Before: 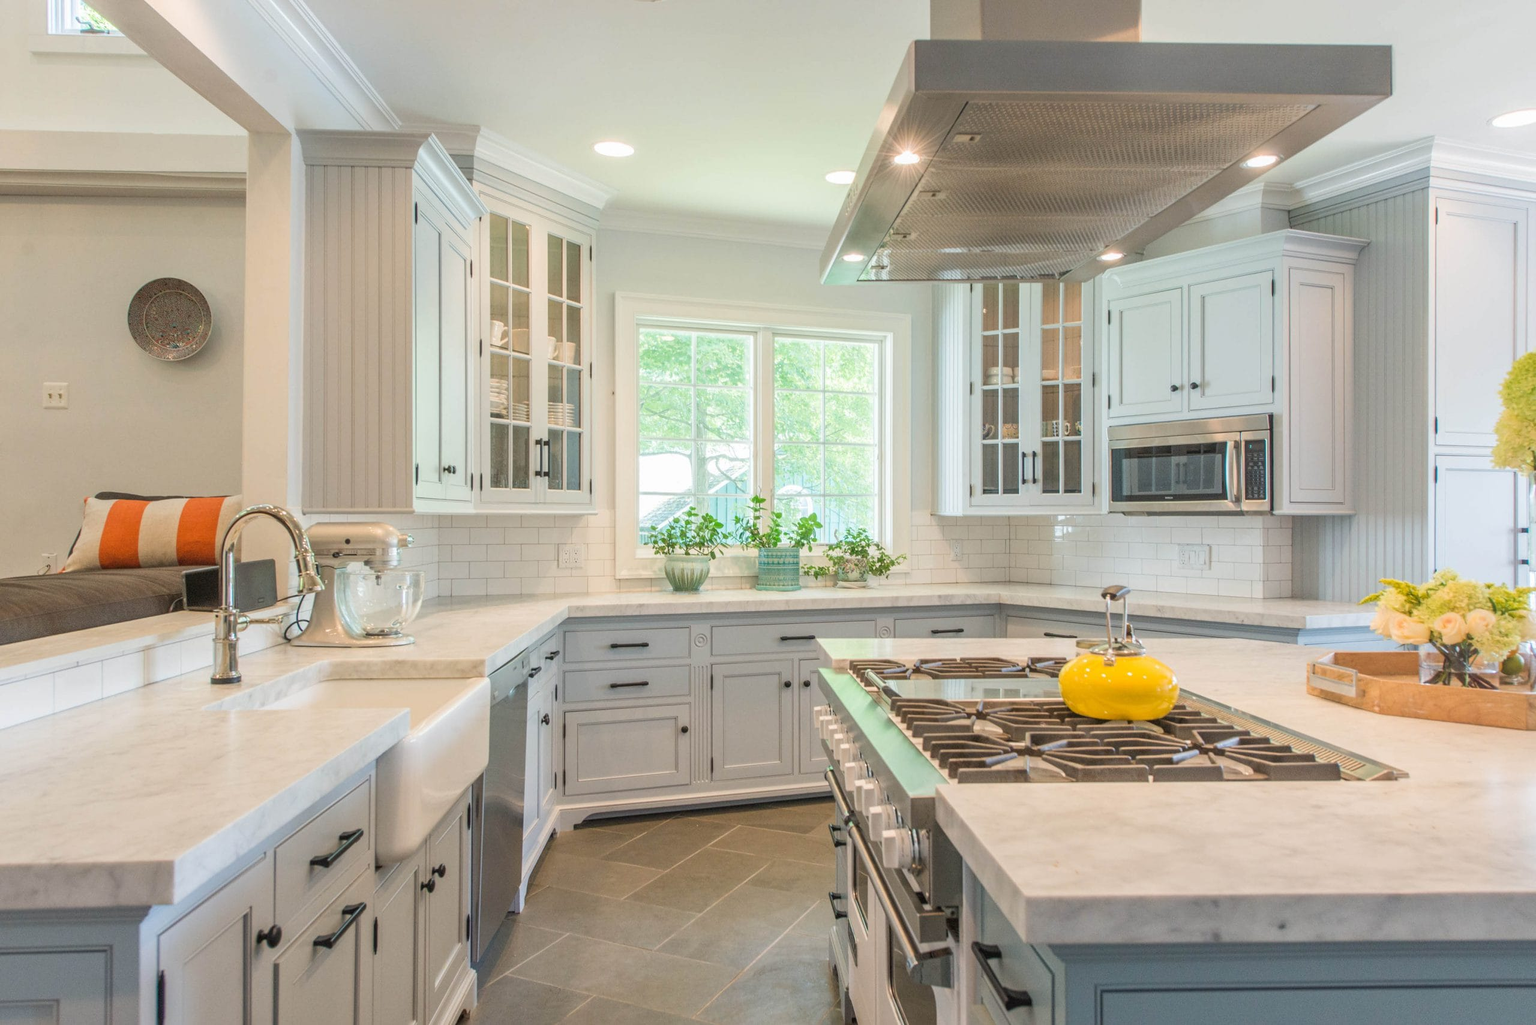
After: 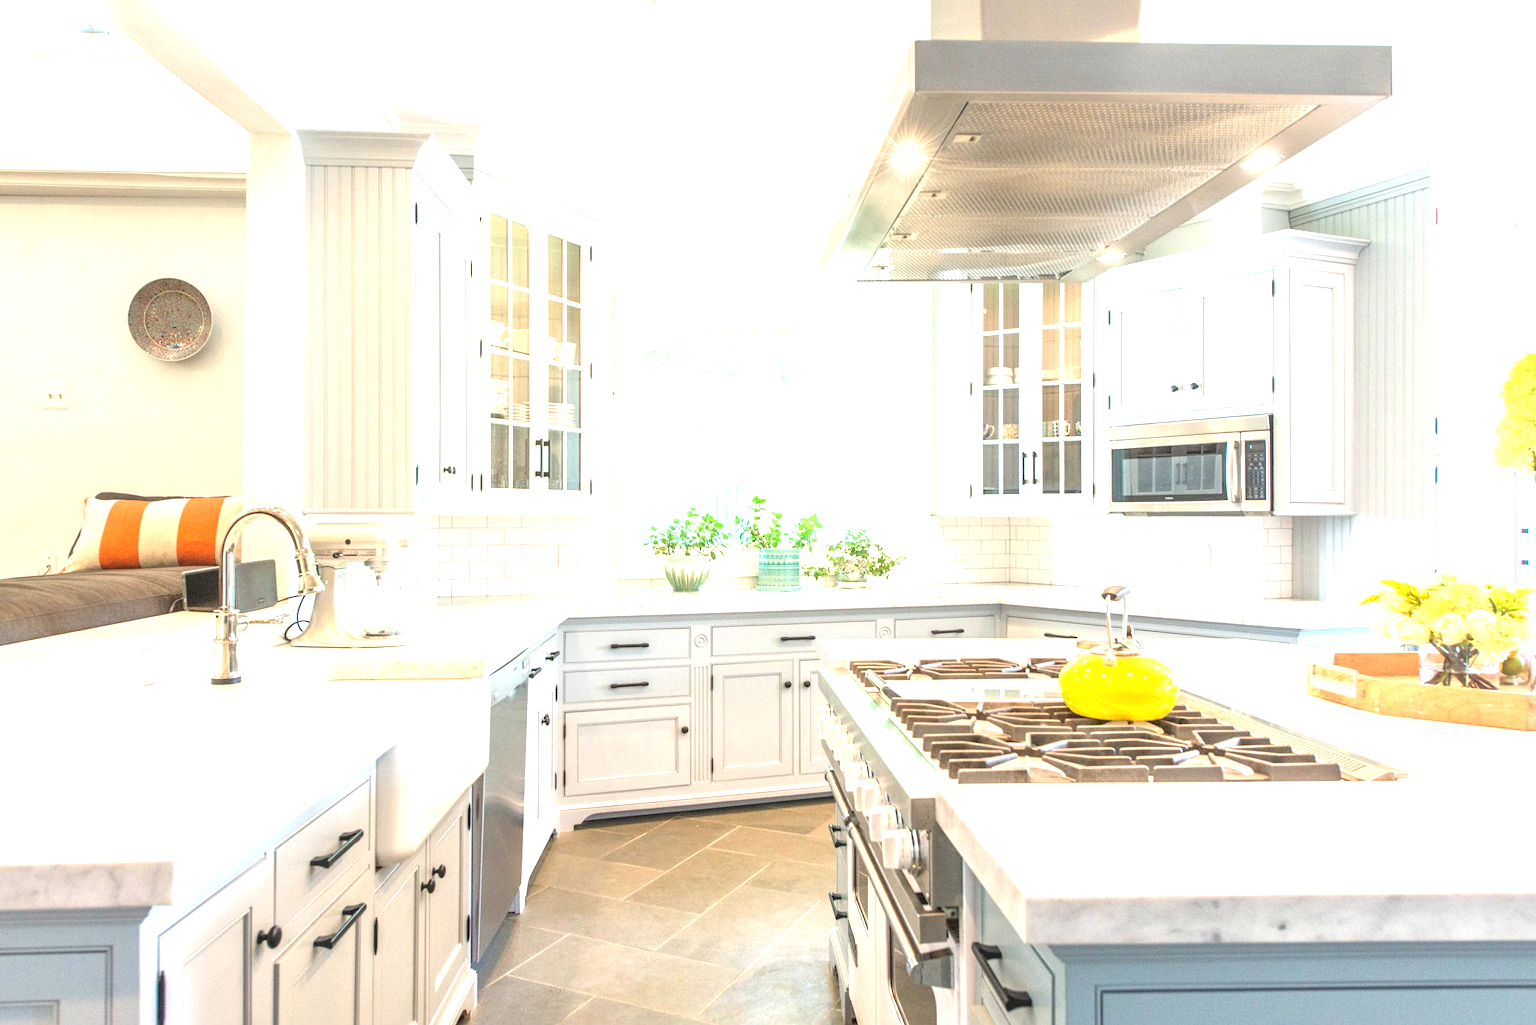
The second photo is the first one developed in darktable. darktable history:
exposure: black level correction 0, exposure 1.446 EV, compensate exposure bias true, compensate highlight preservation false
